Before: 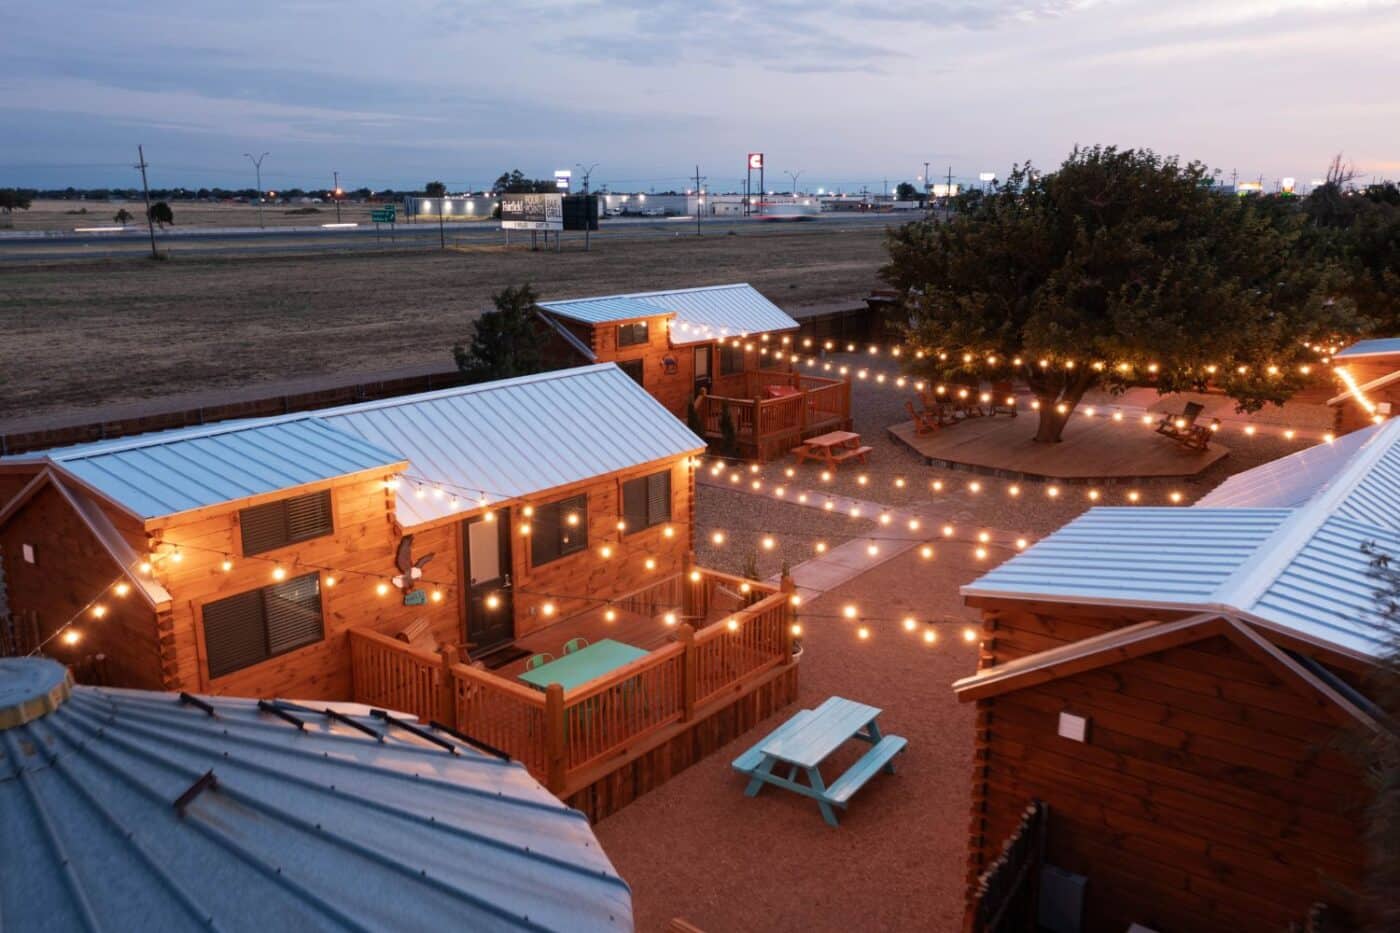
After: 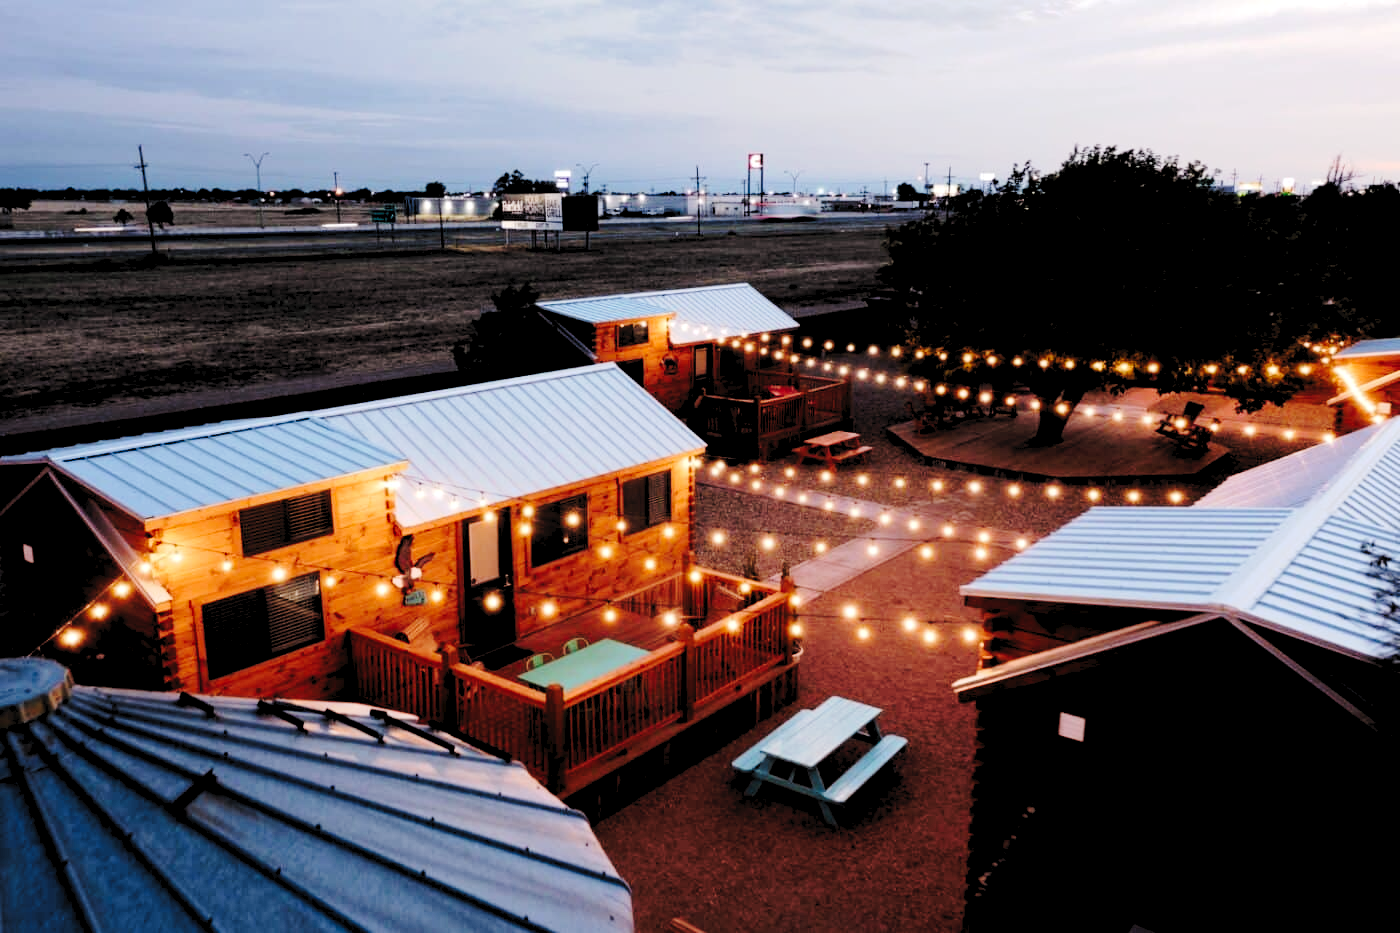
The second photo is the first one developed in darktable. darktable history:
rgb levels: levels [[0.034, 0.472, 0.904], [0, 0.5, 1], [0, 0.5, 1]]
tone curve: curves: ch0 [(0, 0) (0.003, 0.023) (0.011, 0.029) (0.025, 0.037) (0.044, 0.047) (0.069, 0.057) (0.1, 0.075) (0.136, 0.103) (0.177, 0.145) (0.224, 0.193) (0.277, 0.266) (0.335, 0.362) (0.399, 0.473) (0.468, 0.569) (0.543, 0.655) (0.623, 0.73) (0.709, 0.804) (0.801, 0.874) (0.898, 0.924) (1, 1)], preserve colors none
